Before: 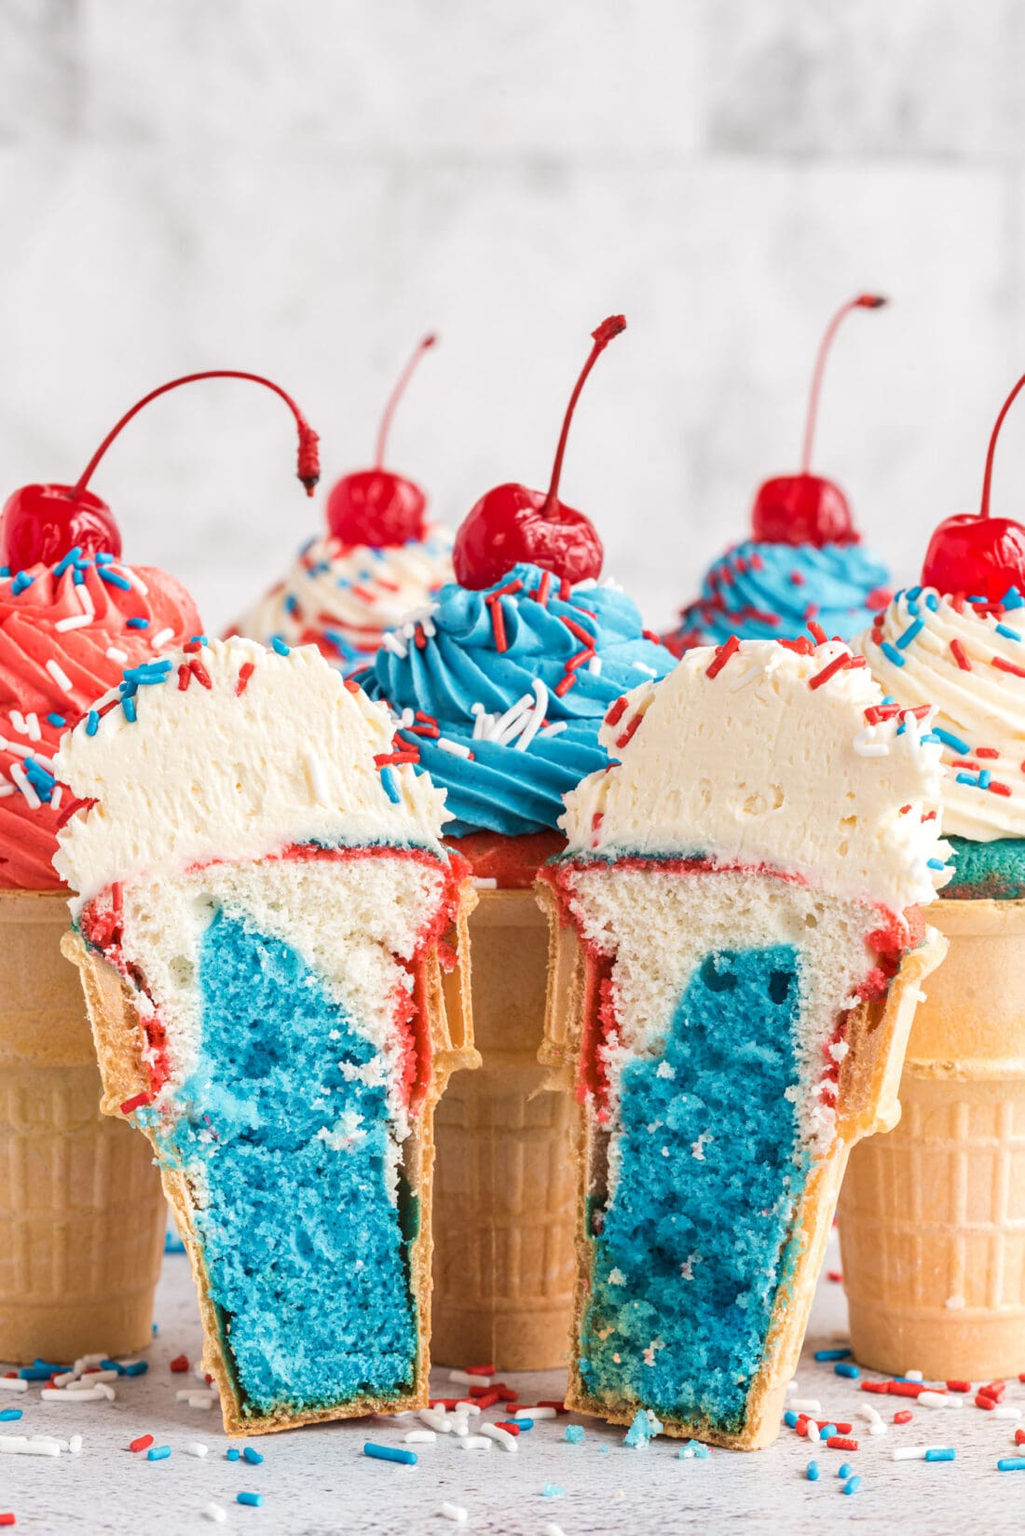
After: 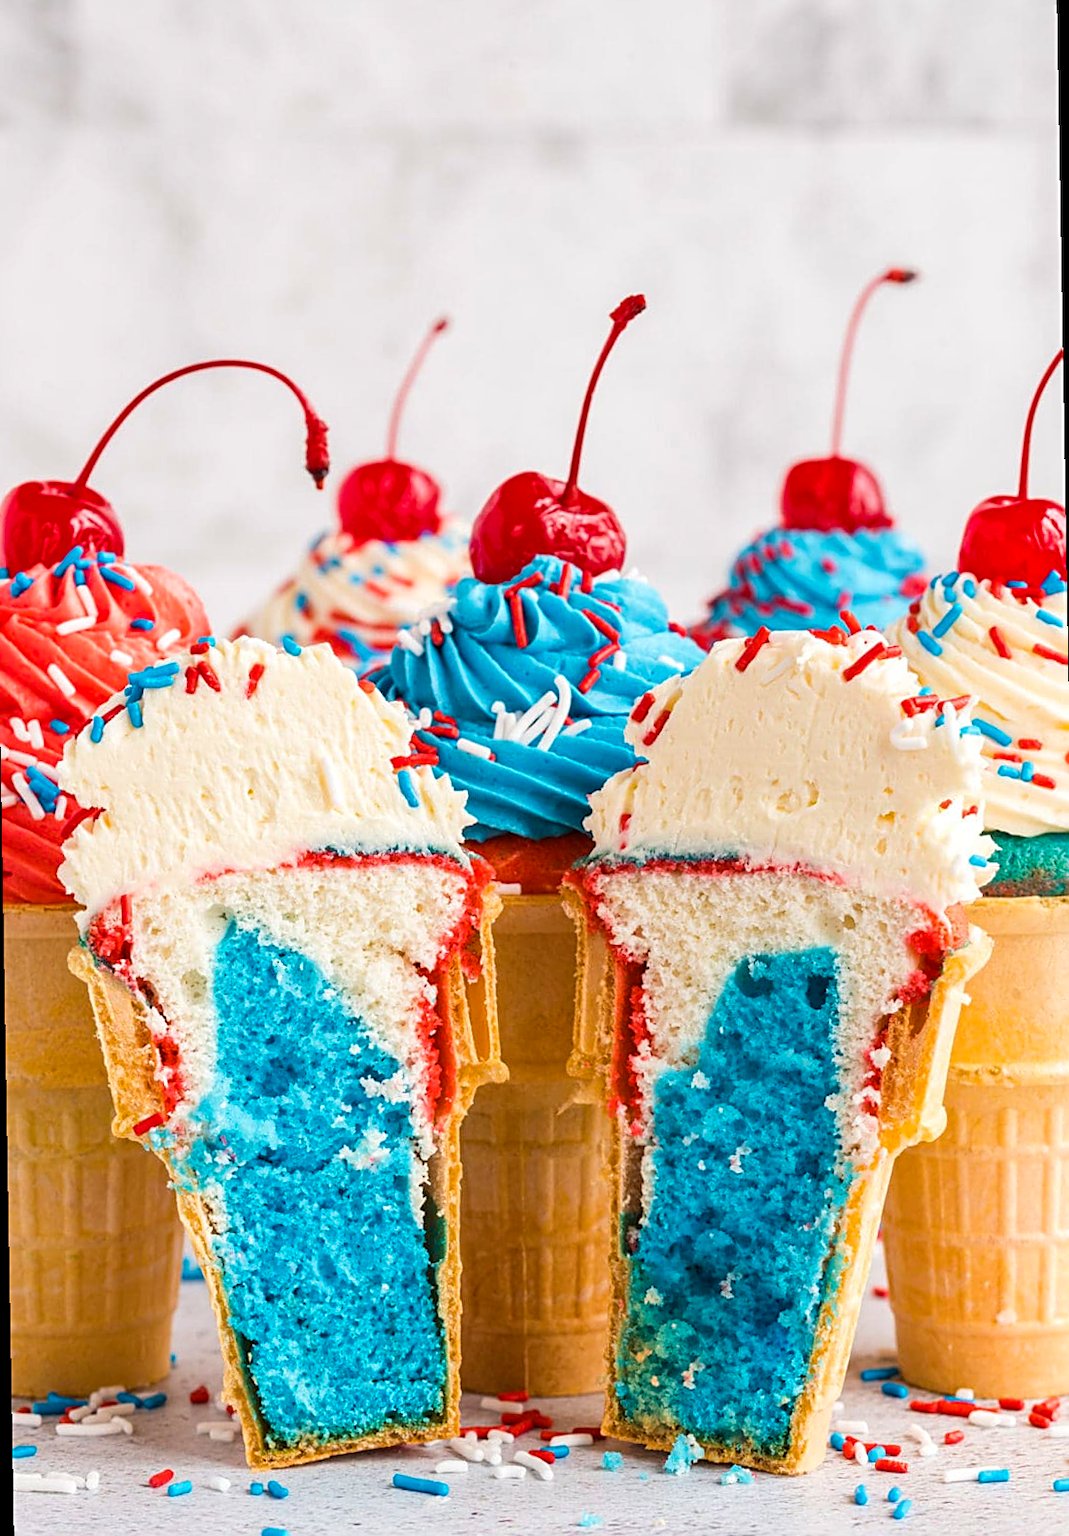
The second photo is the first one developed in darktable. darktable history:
sharpen: on, module defaults
rotate and perspective: rotation -1°, crop left 0.011, crop right 0.989, crop top 0.025, crop bottom 0.975
color balance rgb: perceptual saturation grading › global saturation 25%, global vibrance 20%
